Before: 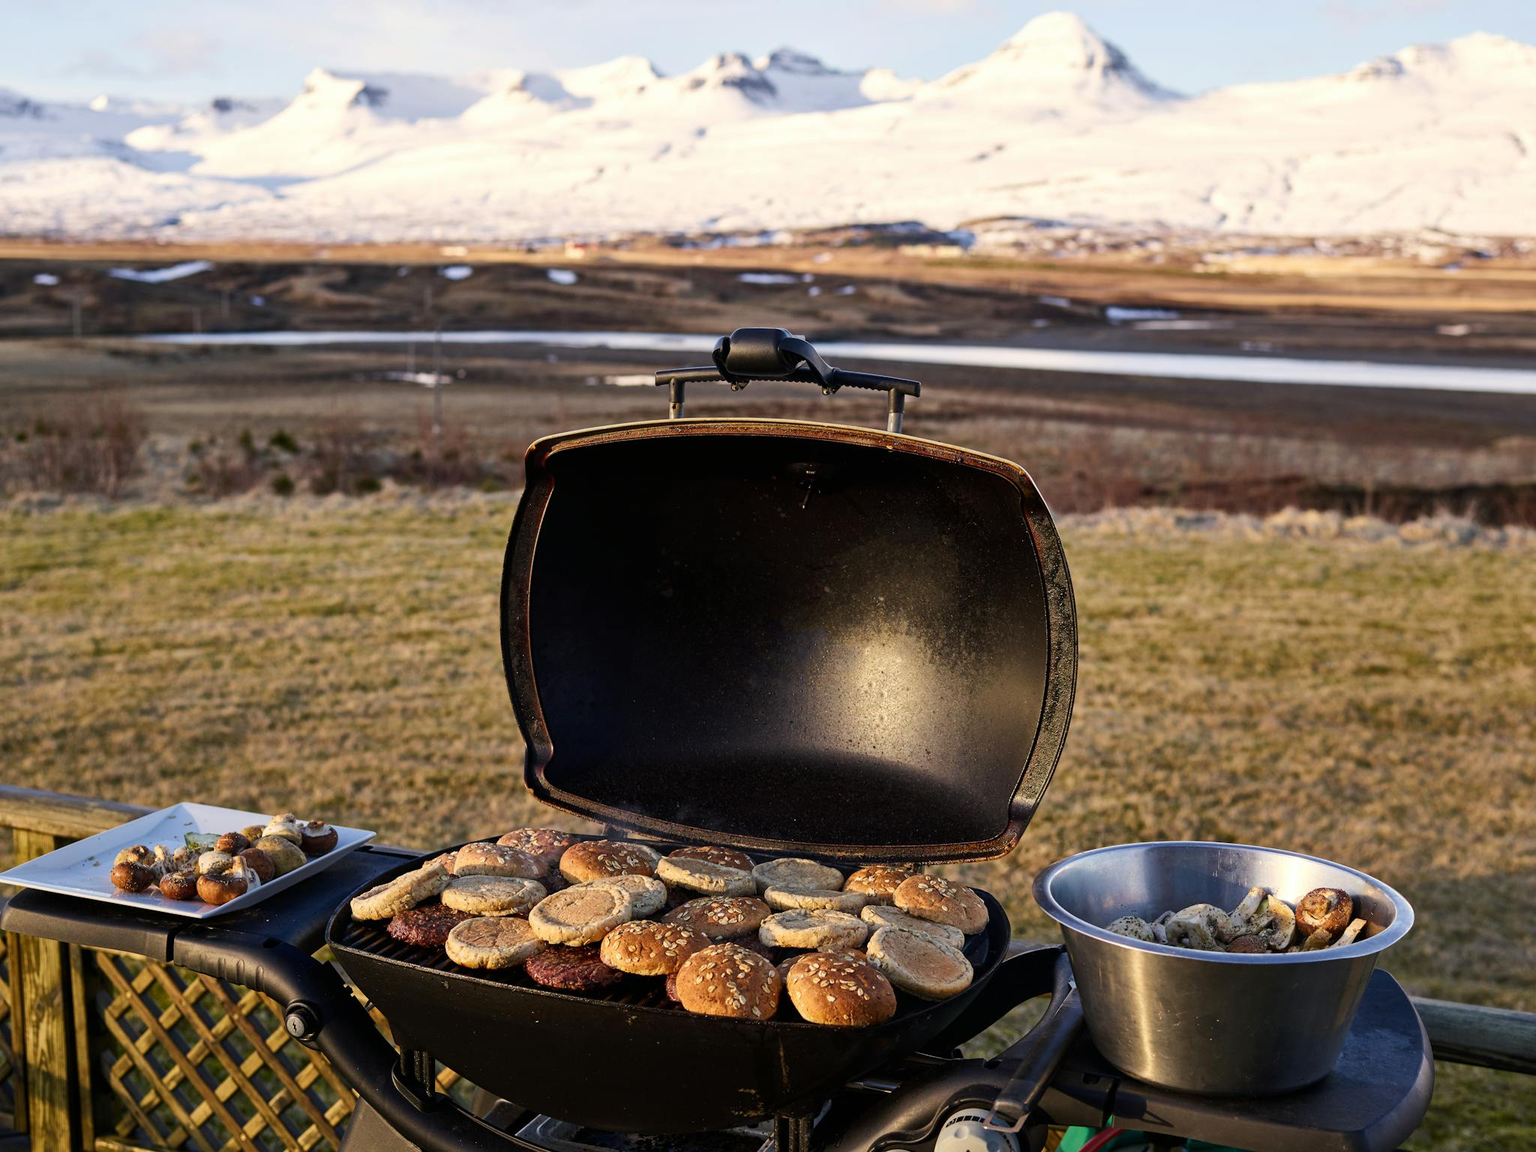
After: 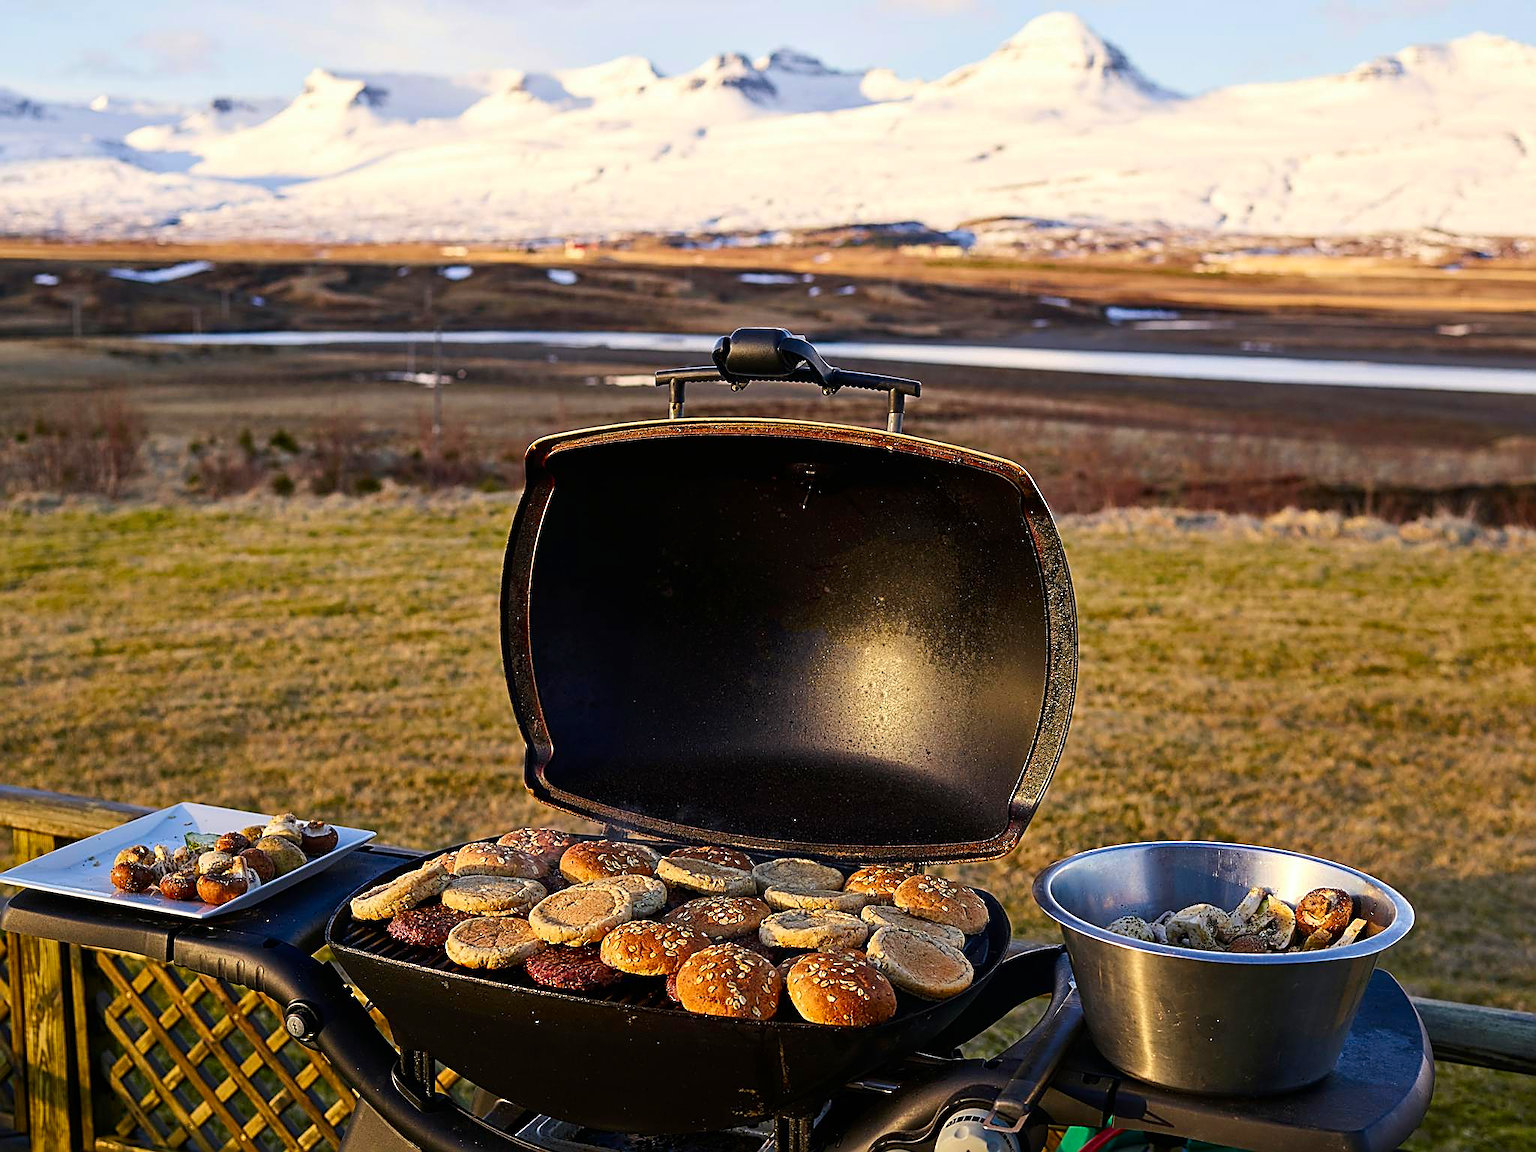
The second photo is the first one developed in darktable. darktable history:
contrast brightness saturation: brightness -0.017, saturation 0.368
sharpen: radius 1.657, amount 1.277
